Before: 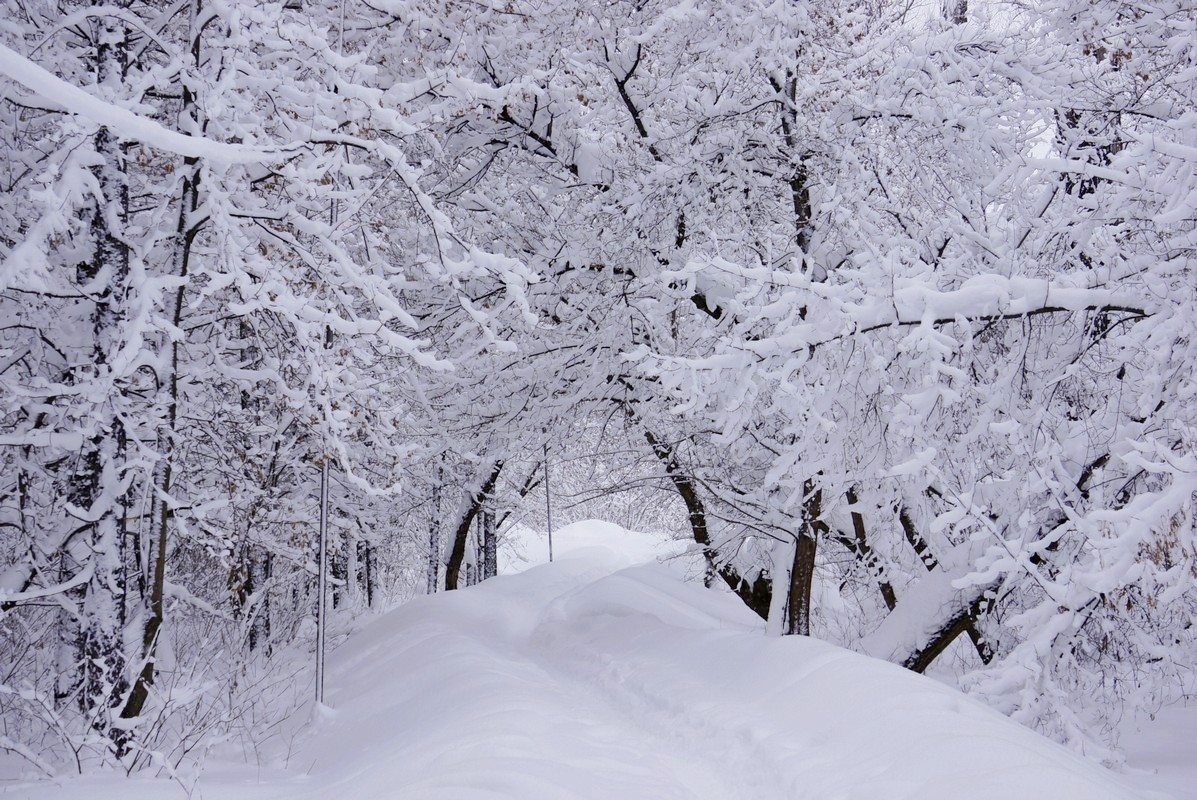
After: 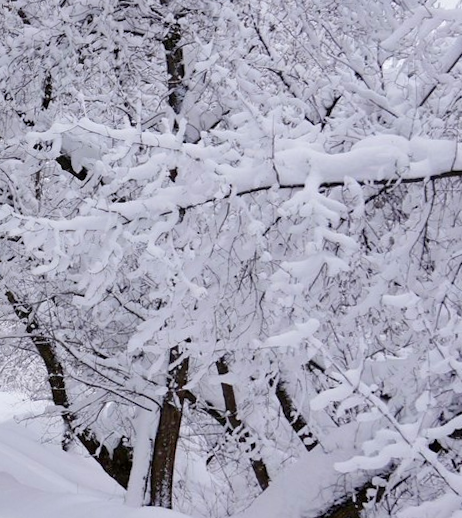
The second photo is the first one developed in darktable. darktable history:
crop: left 45.721%, top 13.393%, right 14.118%, bottom 10.01%
local contrast: mode bilateral grid, contrast 20, coarseness 50, detail 120%, midtone range 0.2
rotate and perspective: rotation 1.69°, lens shift (vertical) -0.023, lens shift (horizontal) -0.291, crop left 0.025, crop right 0.988, crop top 0.092, crop bottom 0.842
